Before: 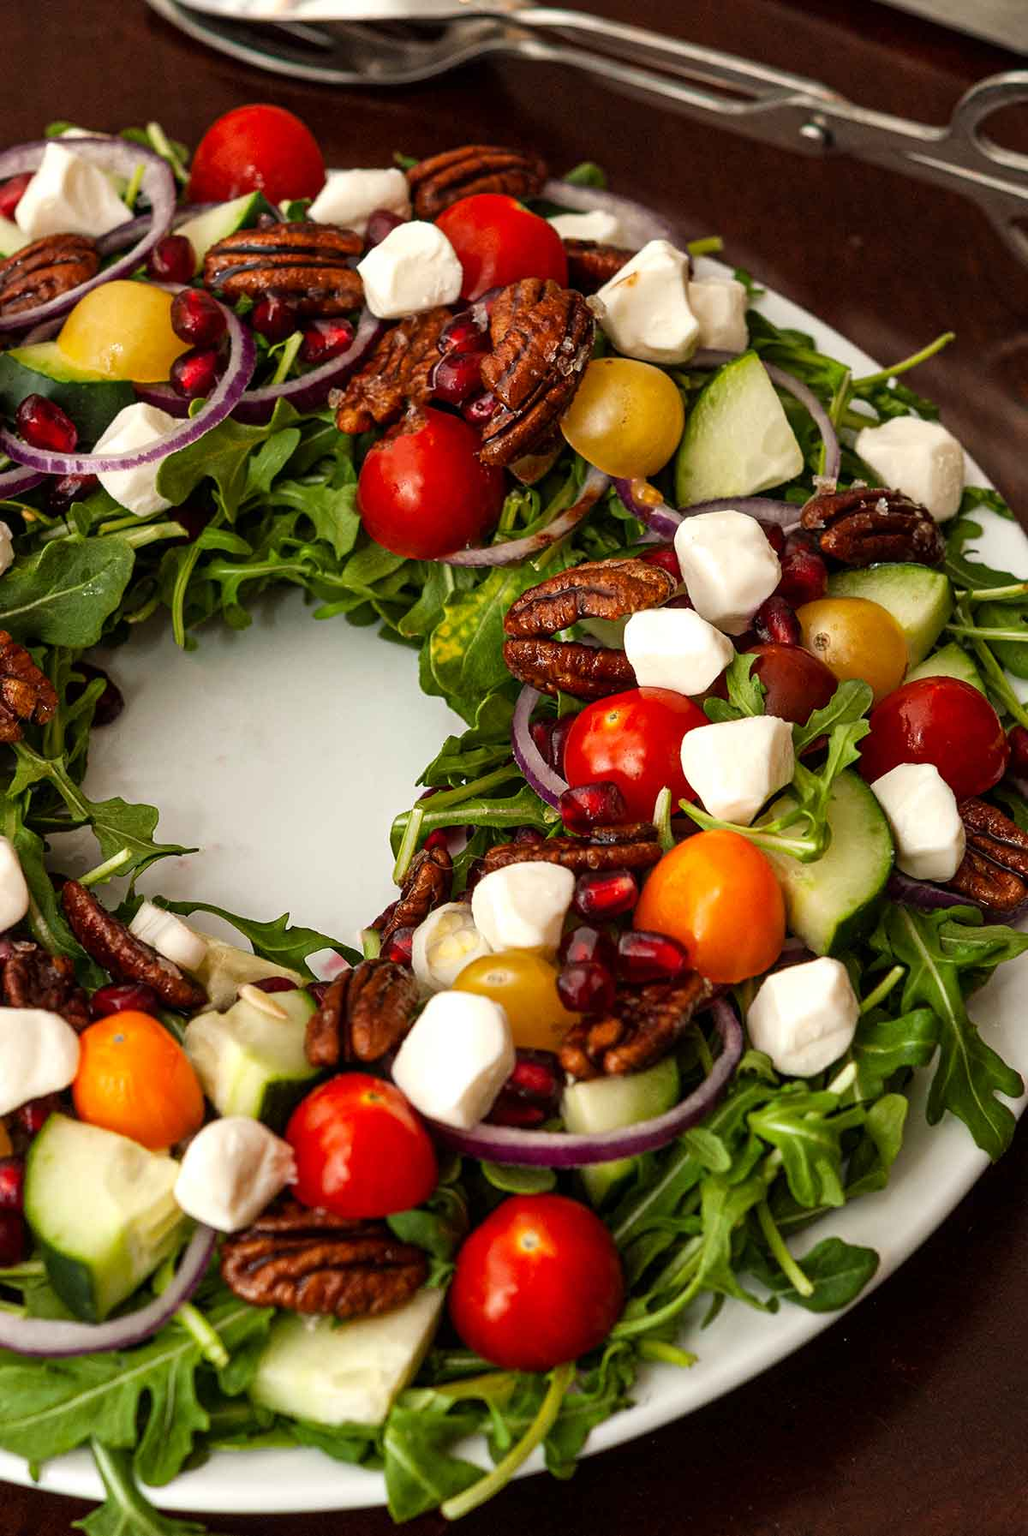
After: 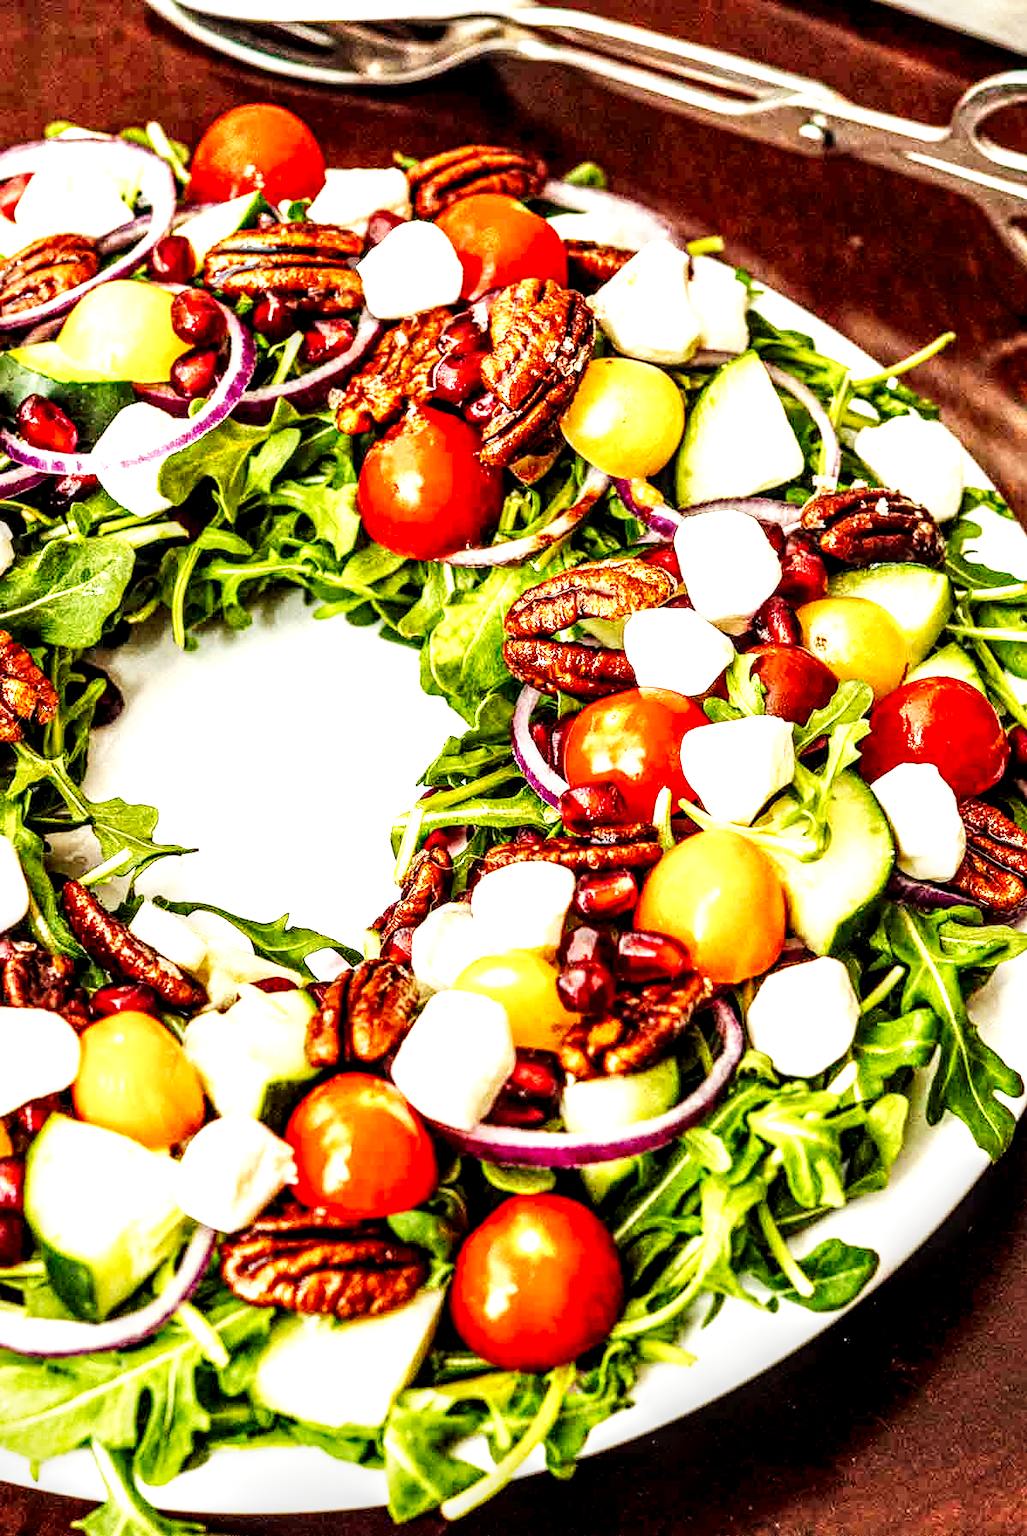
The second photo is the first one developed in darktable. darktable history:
local contrast: highlights 17%, detail 188%
exposure: black level correction 0, exposure 1.199 EV, compensate exposure bias true, compensate highlight preservation false
base curve: curves: ch0 [(0, 0) (0.007, 0.004) (0.027, 0.03) (0.046, 0.07) (0.207, 0.54) (0.442, 0.872) (0.673, 0.972) (1, 1)], preserve colors none
